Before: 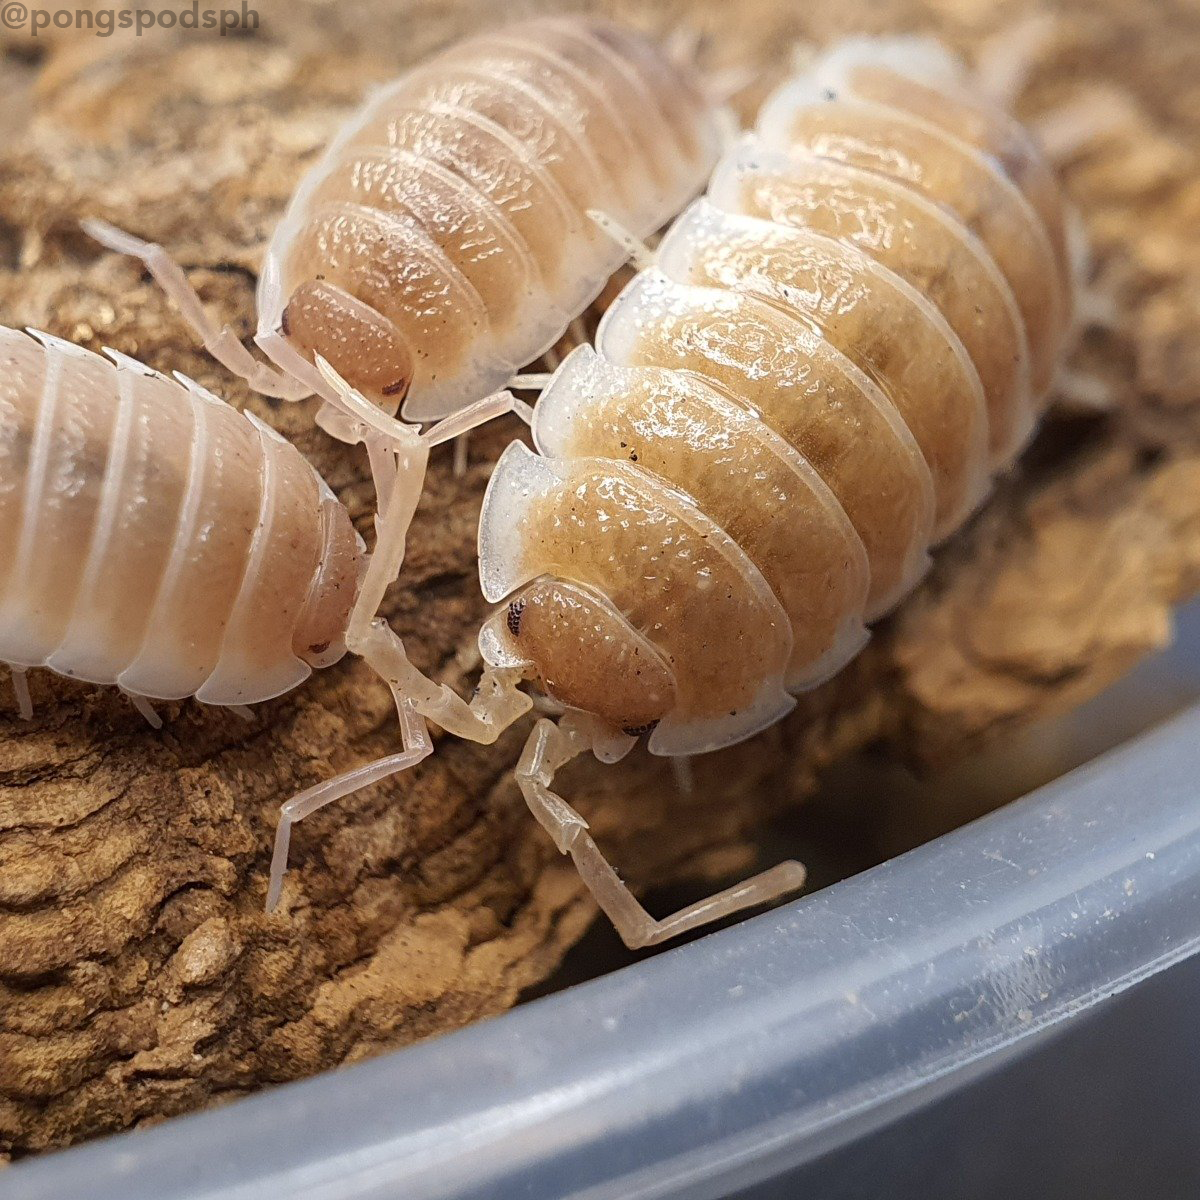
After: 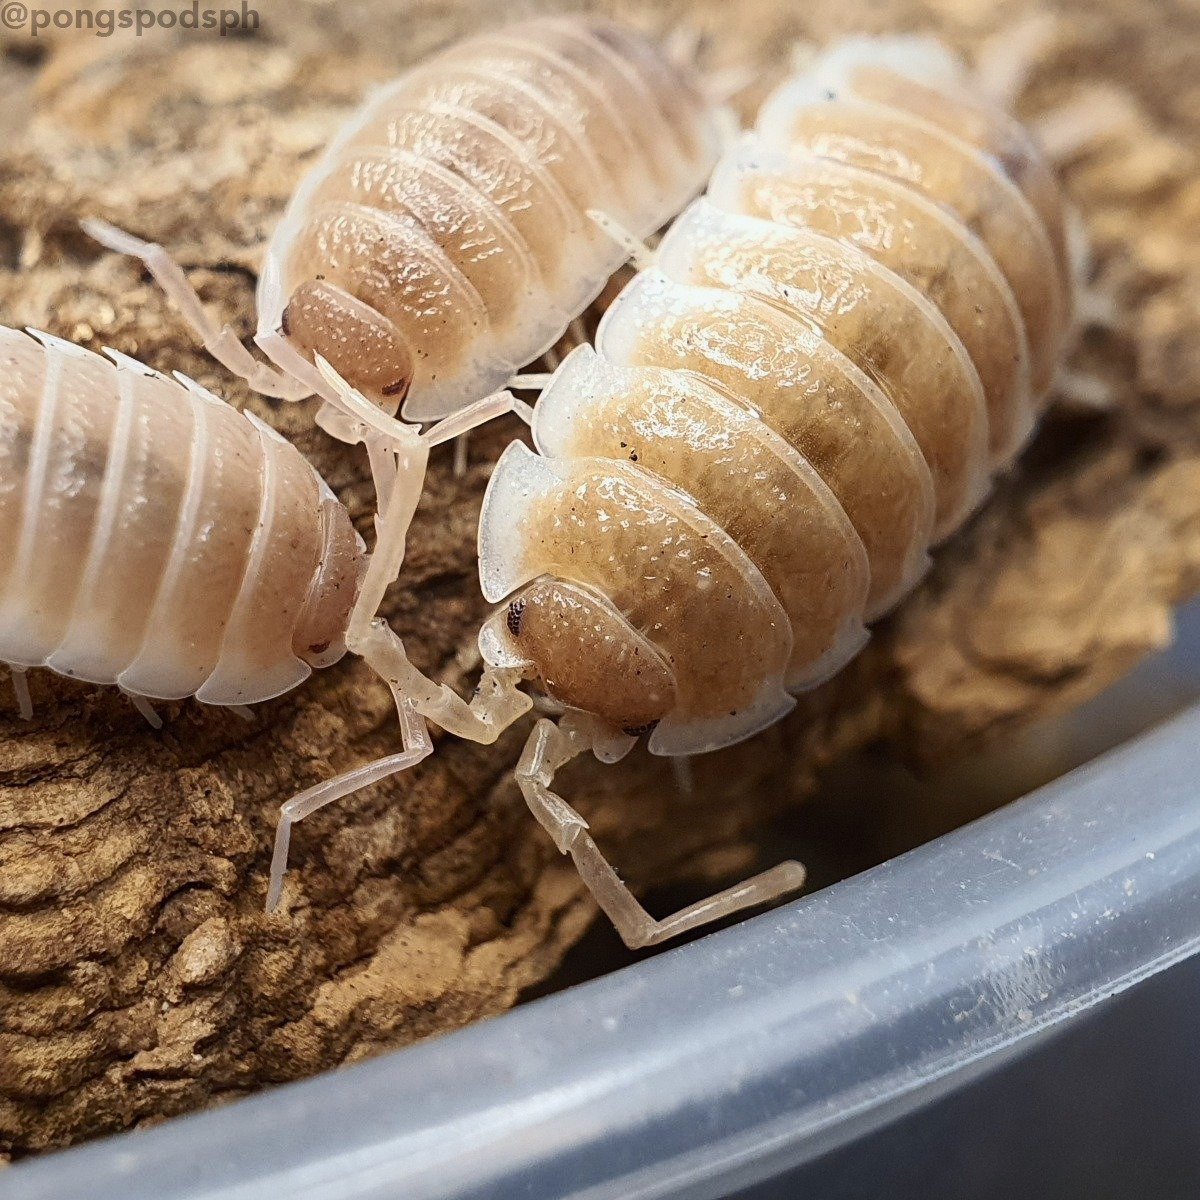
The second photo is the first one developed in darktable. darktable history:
white balance: red 0.978, blue 0.999
contrast brightness saturation: contrast 0.24, brightness 0.09
exposure: exposure -0.242 EV, compensate highlight preservation false
